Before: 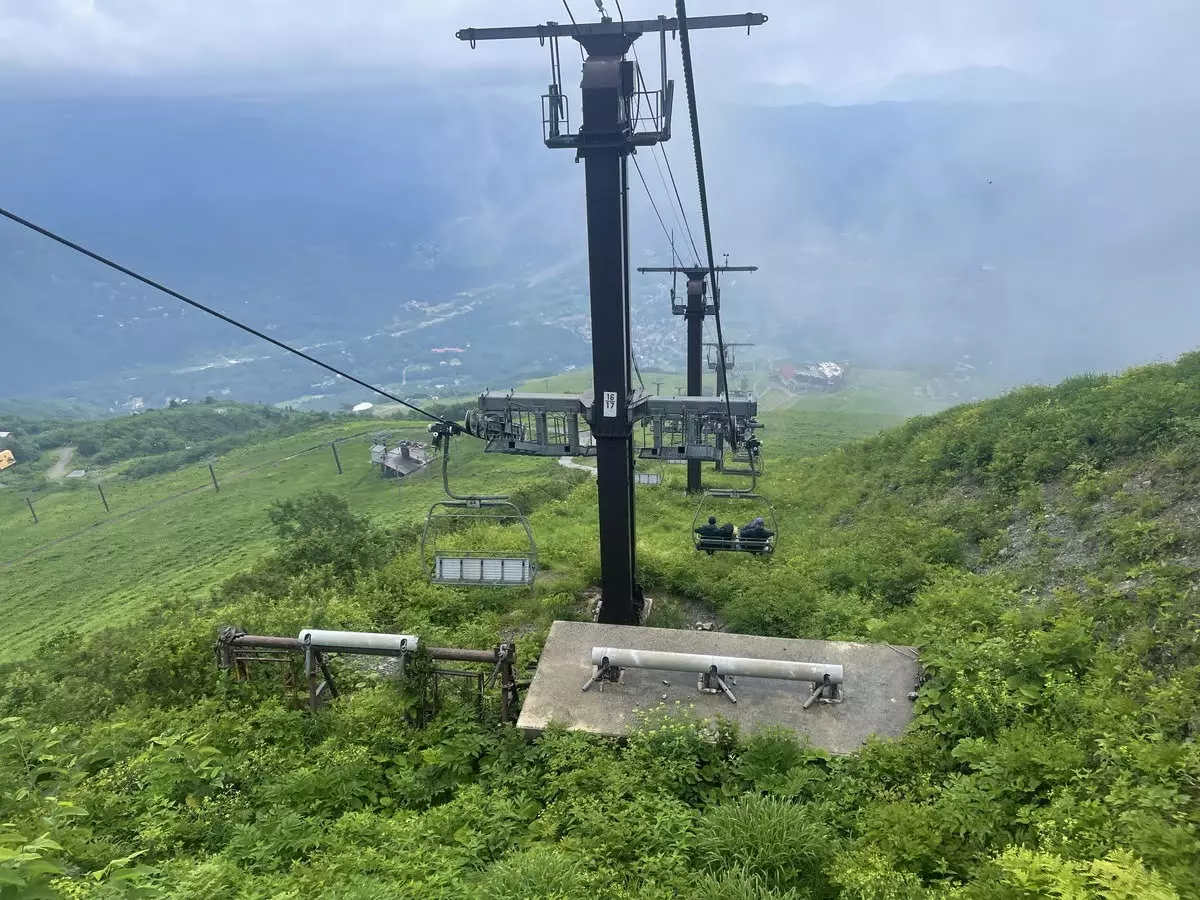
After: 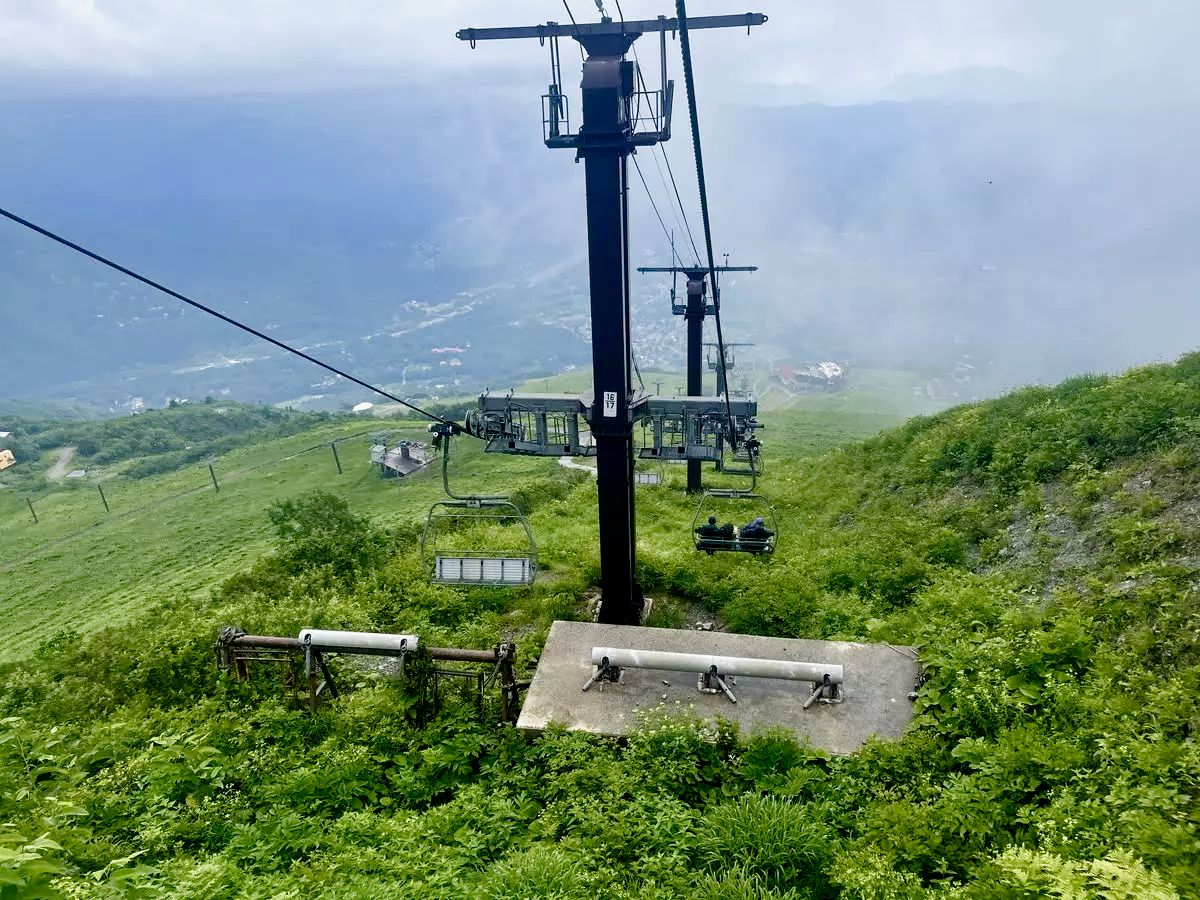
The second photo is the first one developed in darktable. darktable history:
color balance rgb: power › chroma 0.222%, power › hue 61.71°, perceptual saturation grading › global saturation 20%, perceptual saturation grading › highlights -50.451%, perceptual saturation grading › shadows 31.117%, global vibrance 9.835%
filmic rgb: black relative exposure -6.34 EV, white relative exposure 2.79 EV, threshold 5.96 EV, target black luminance 0%, hardness 4.59, latitude 67.93%, contrast 1.285, shadows ↔ highlights balance -3.46%, preserve chrominance no, color science v3 (2019), use custom middle-gray values true, enable highlight reconstruction true
exposure: compensate highlight preservation false
